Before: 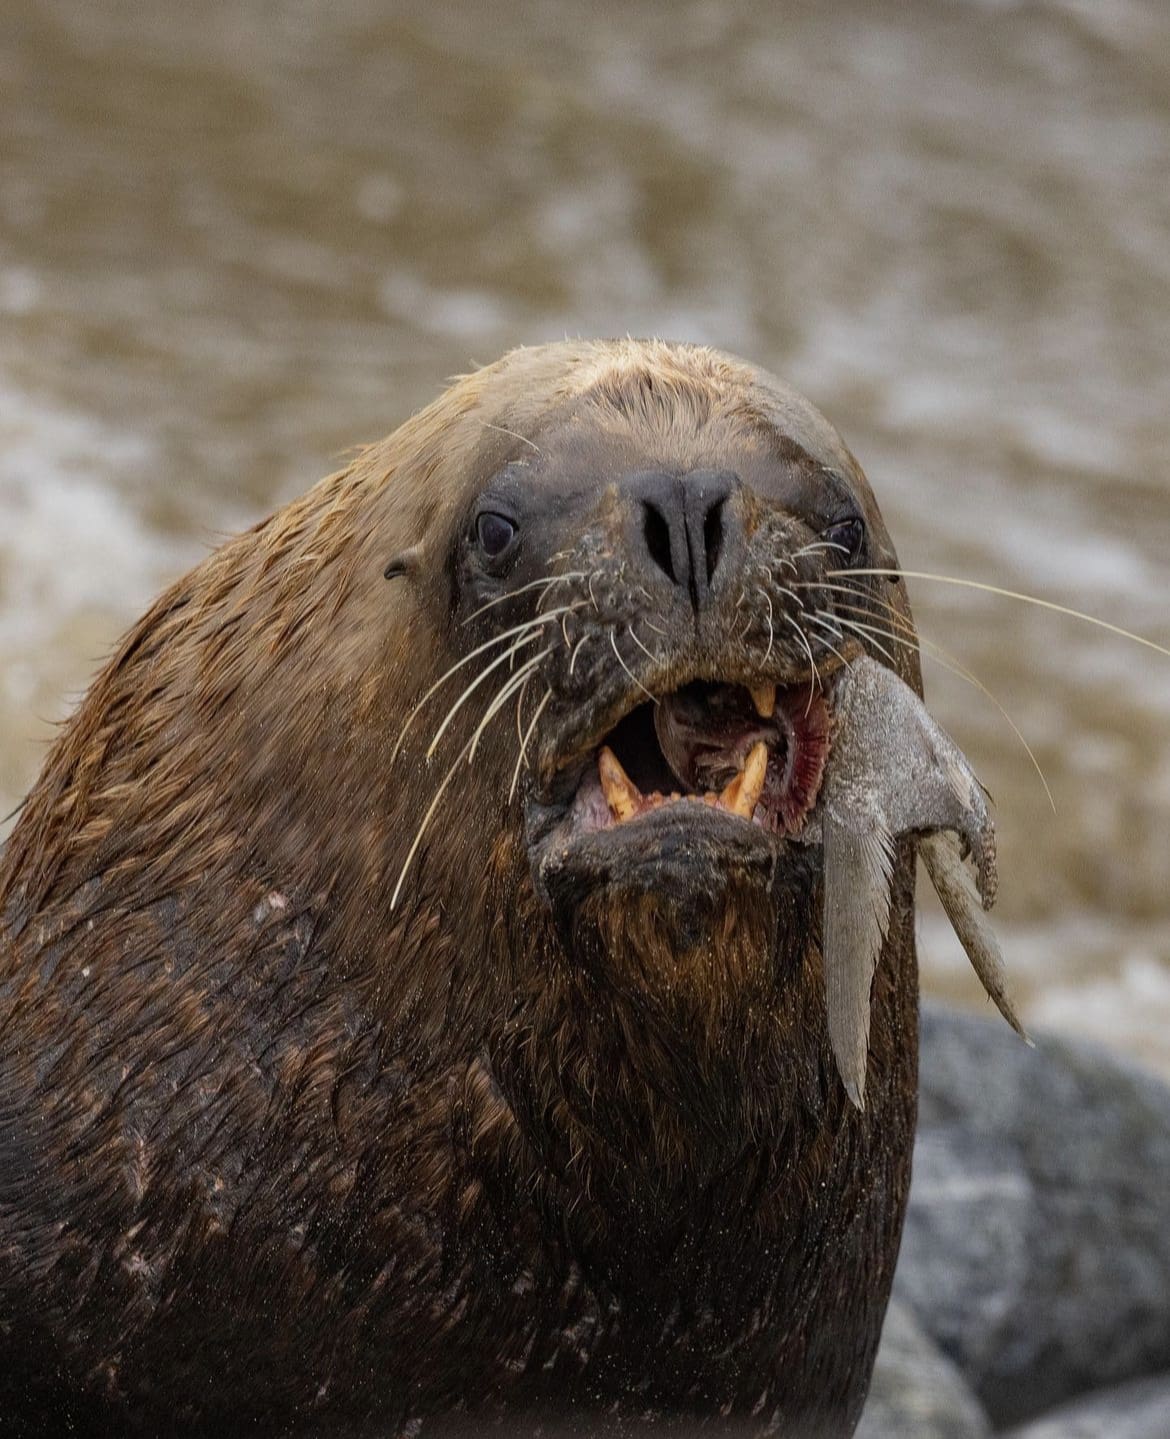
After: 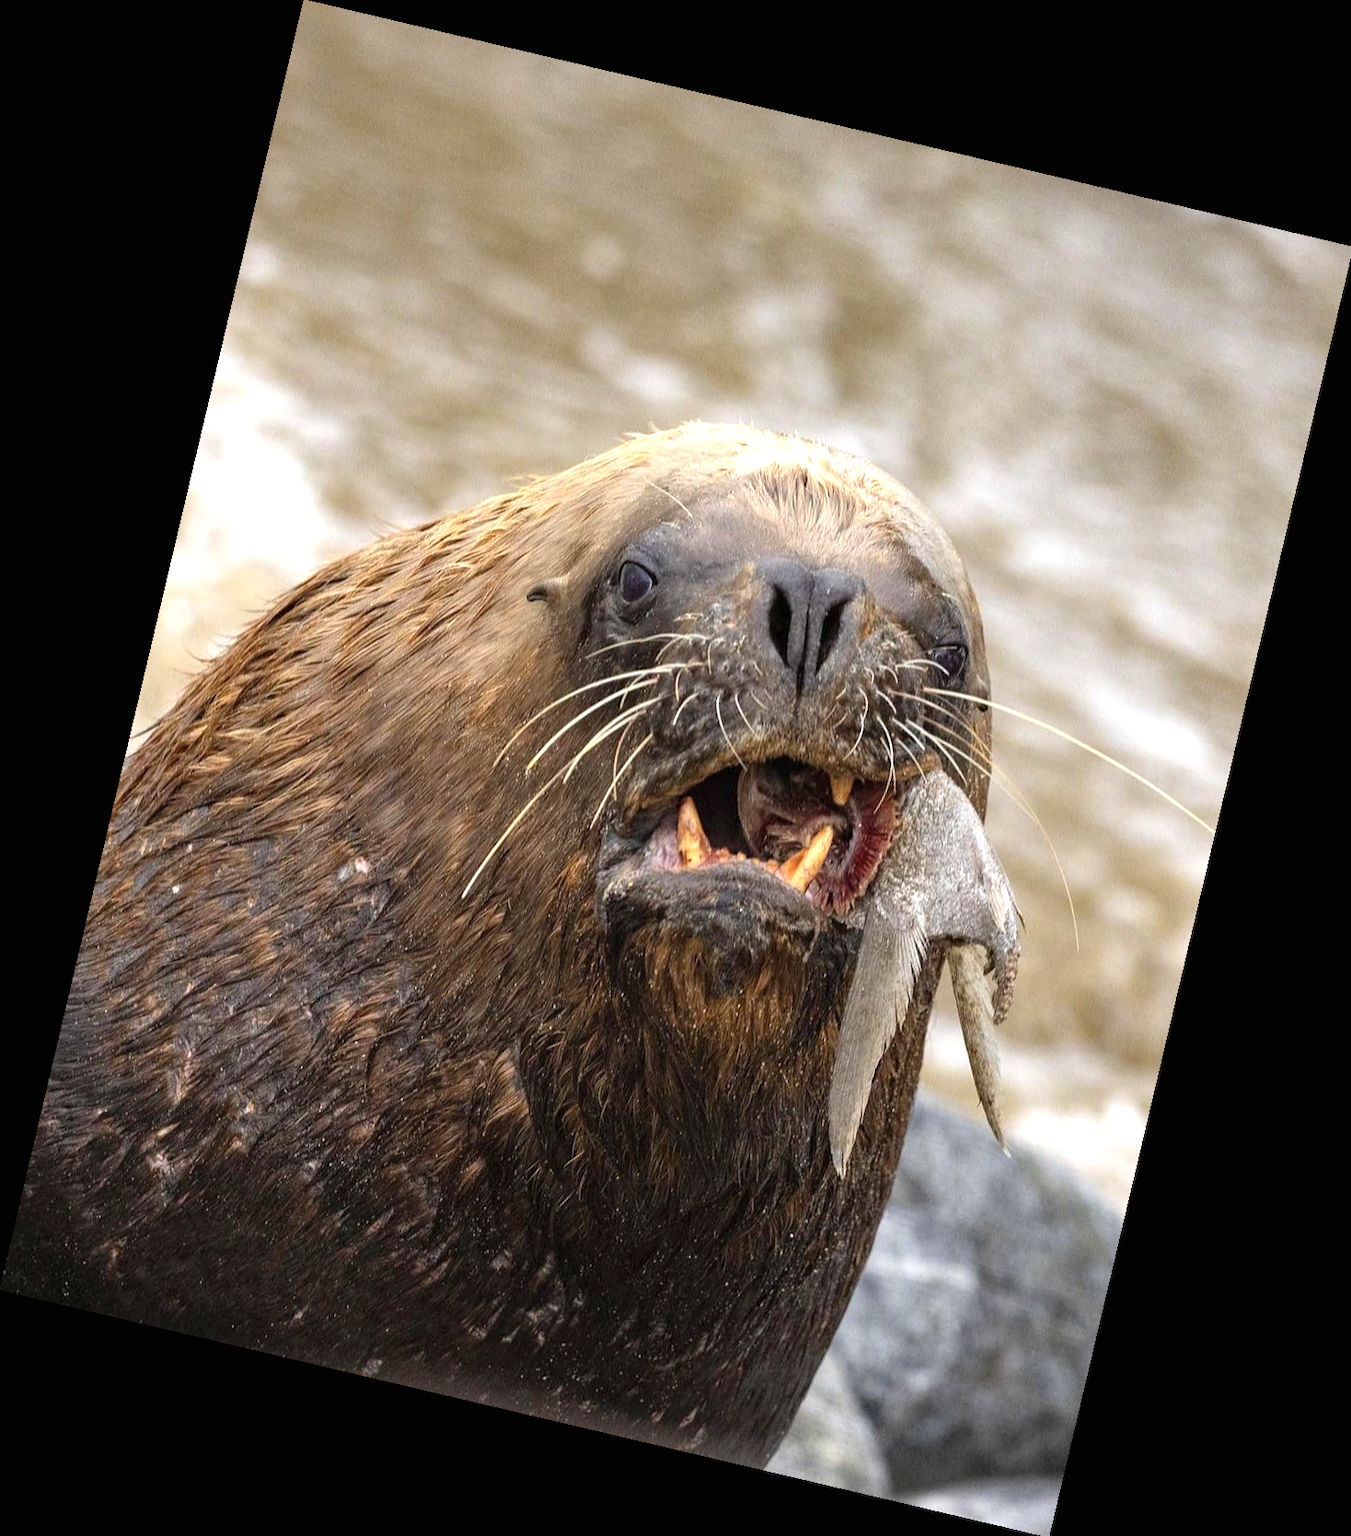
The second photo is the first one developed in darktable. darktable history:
exposure: black level correction 0, exposure 1.1 EV, compensate highlight preservation false
rotate and perspective: rotation 13.27°, automatic cropping off
